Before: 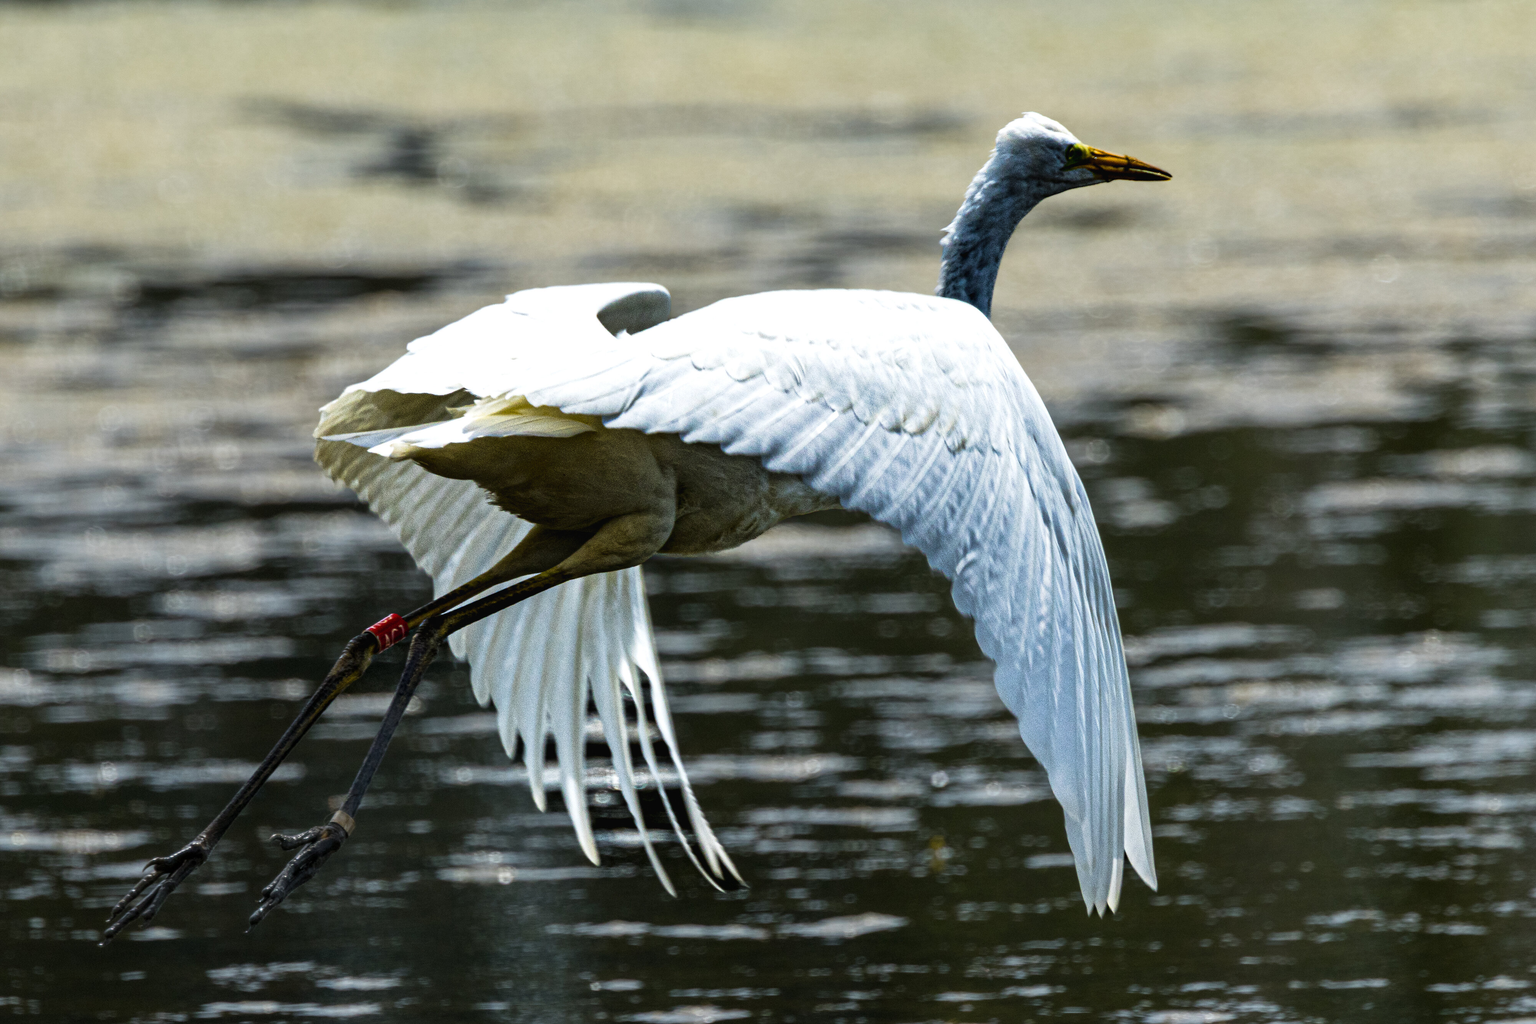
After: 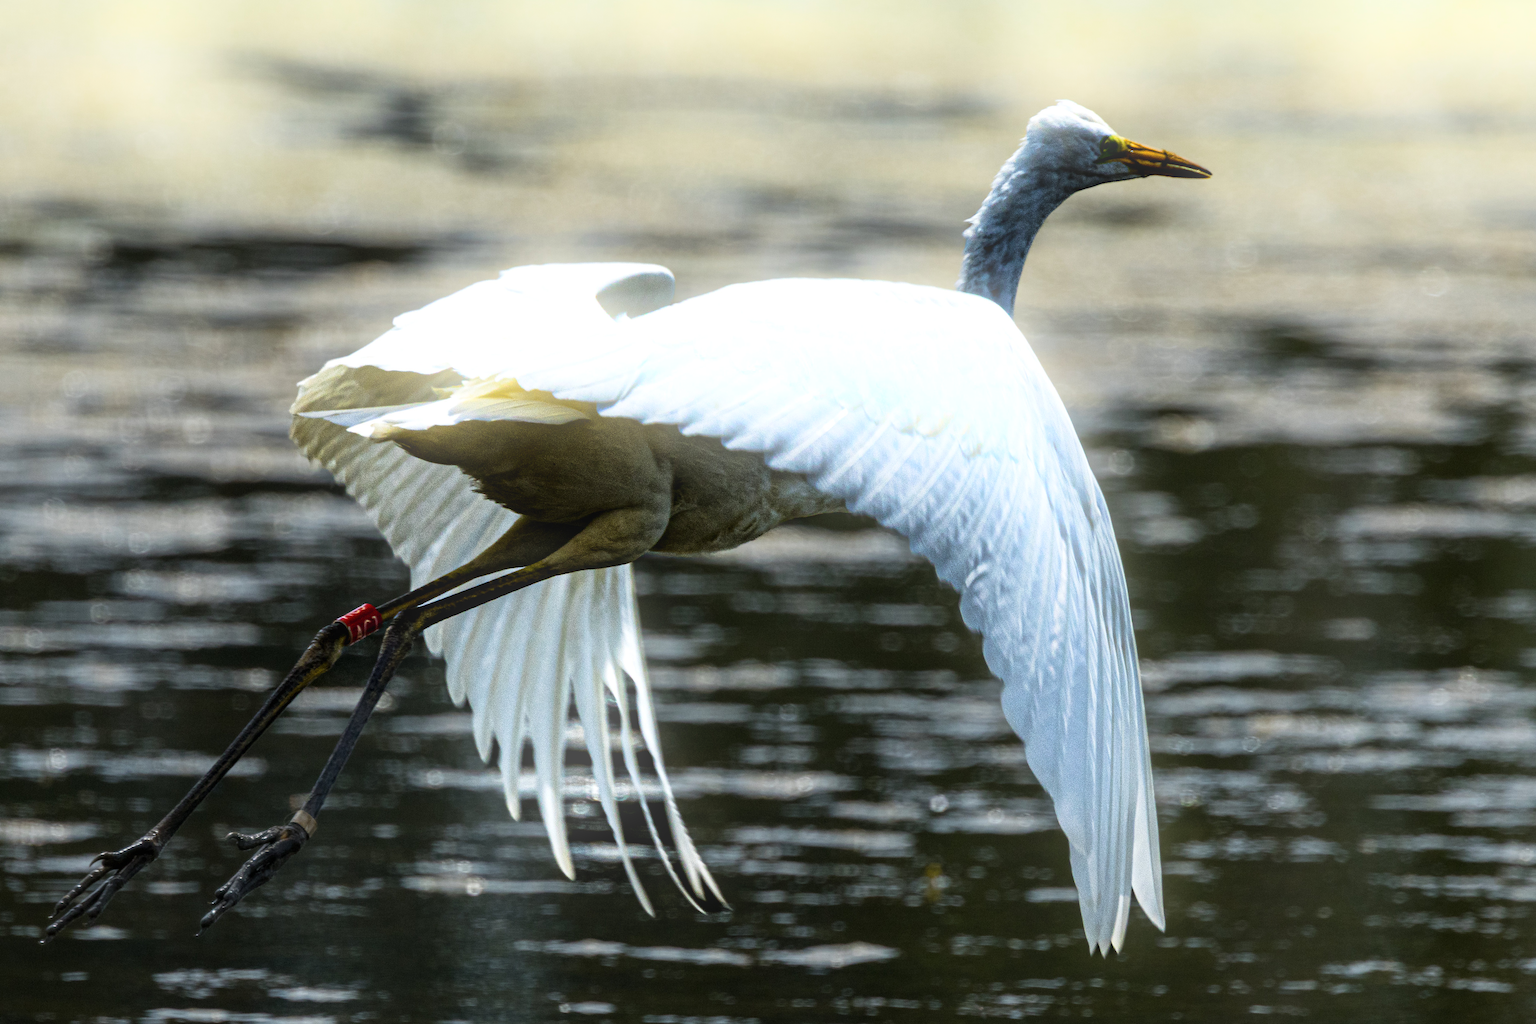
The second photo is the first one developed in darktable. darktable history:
bloom: on, module defaults
crop and rotate: angle -2.38°
